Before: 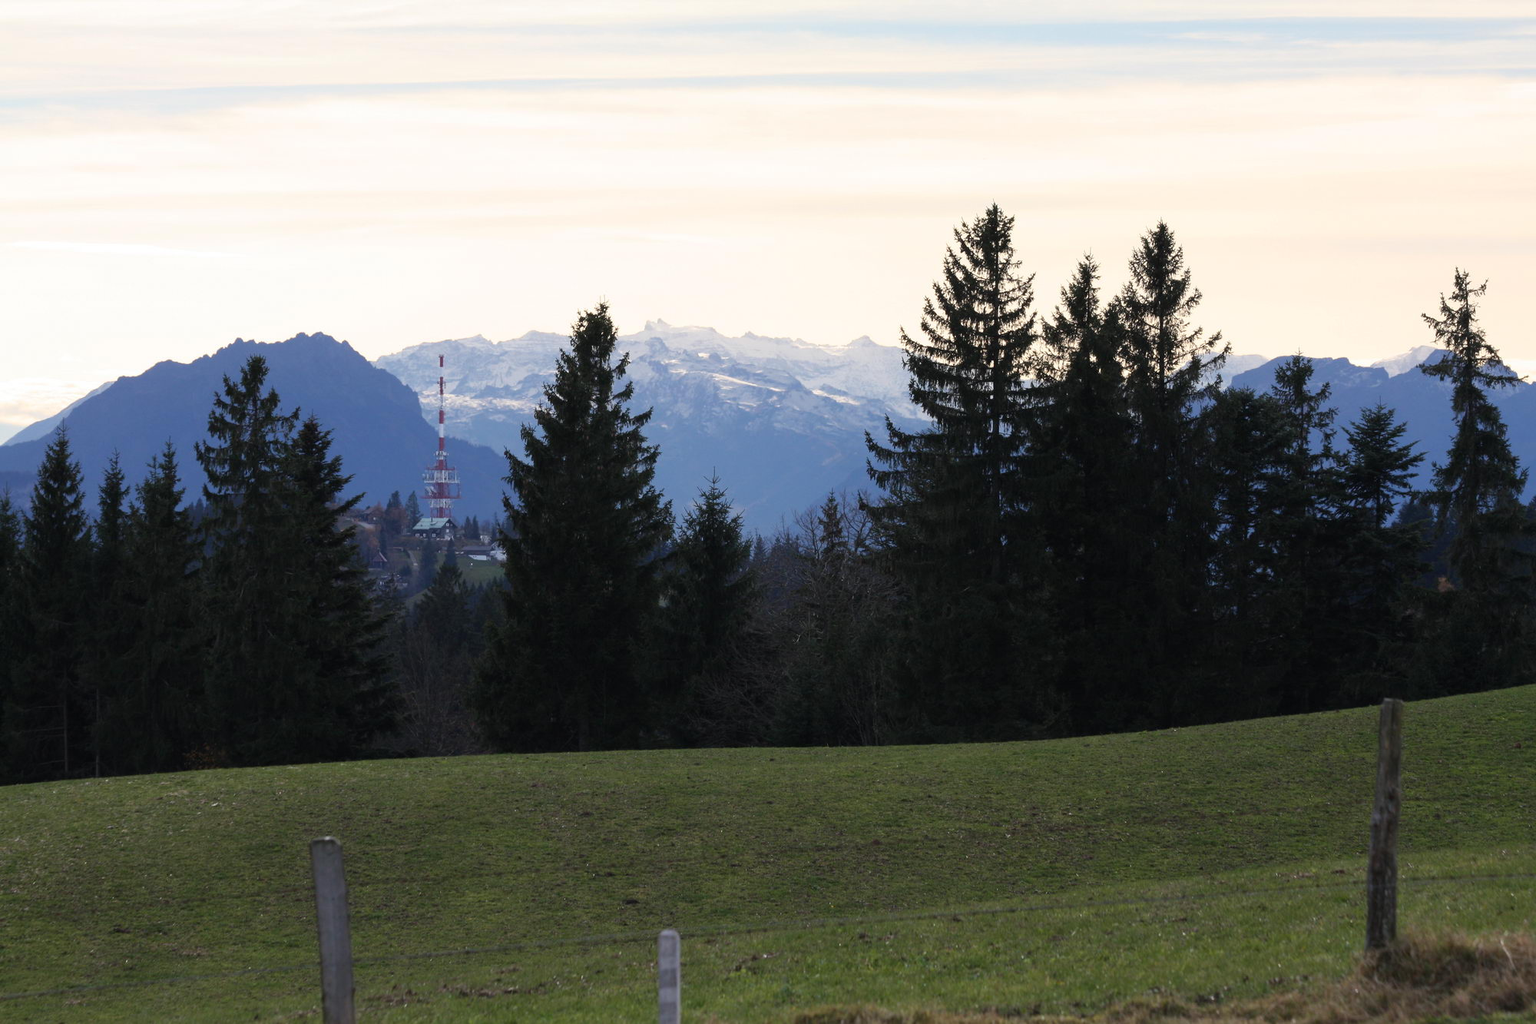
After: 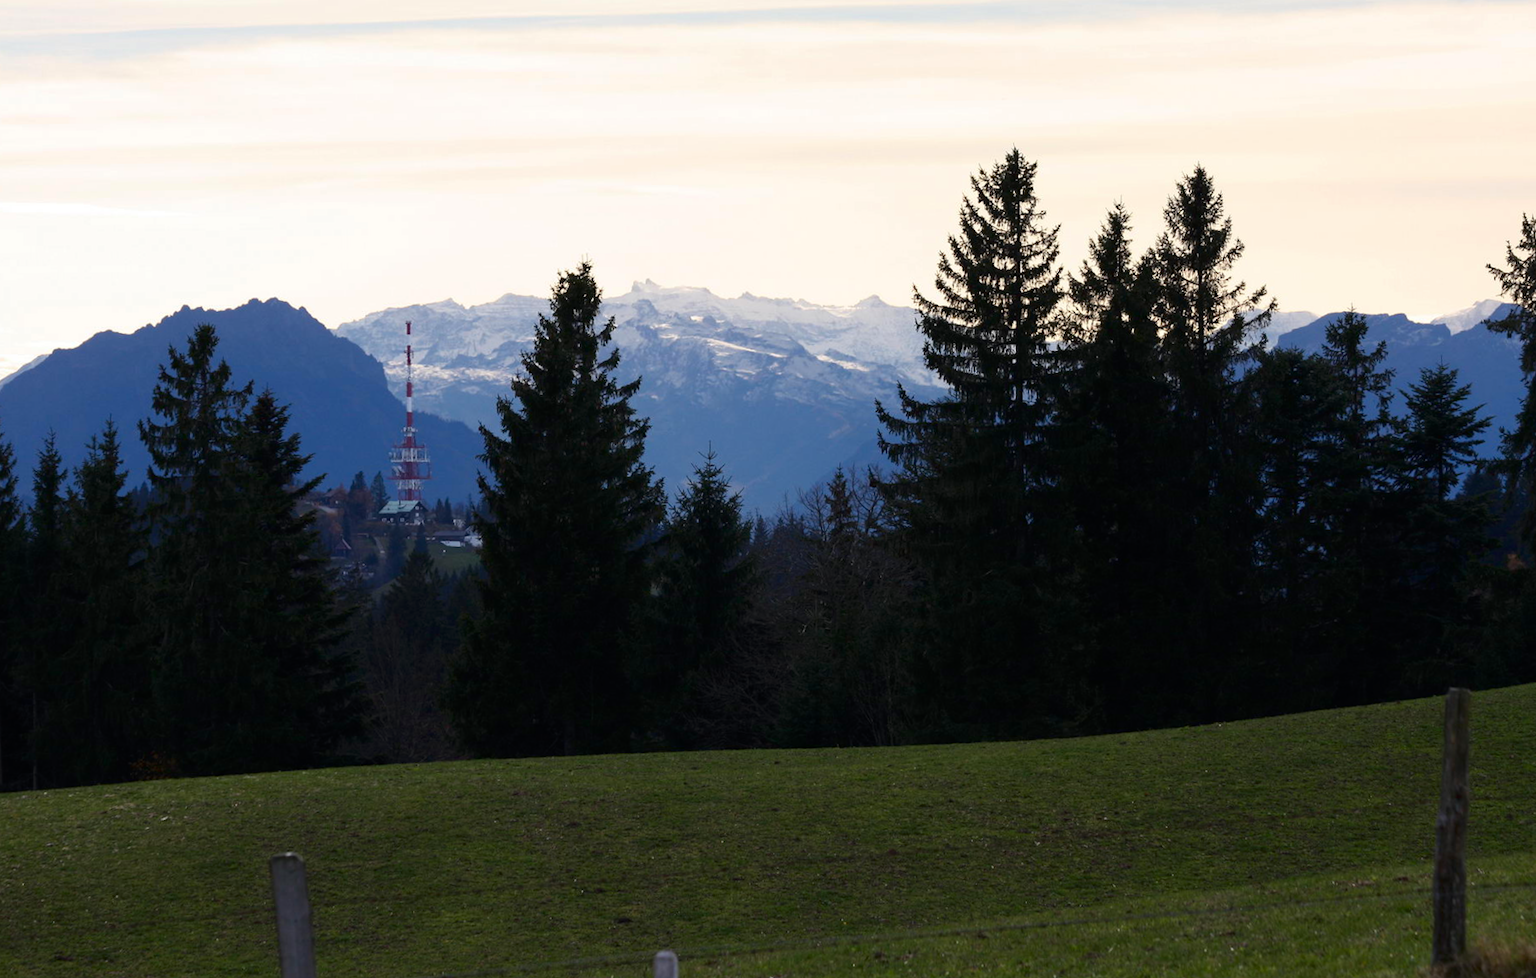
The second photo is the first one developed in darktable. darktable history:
crop and rotate: angle -2.38°
rotate and perspective: rotation -3°, crop left 0.031, crop right 0.968, crop top 0.07, crop bottom 0.93
contrast brightness saturation: contrast 0.07, brightness -0.14, saturation 0.11
